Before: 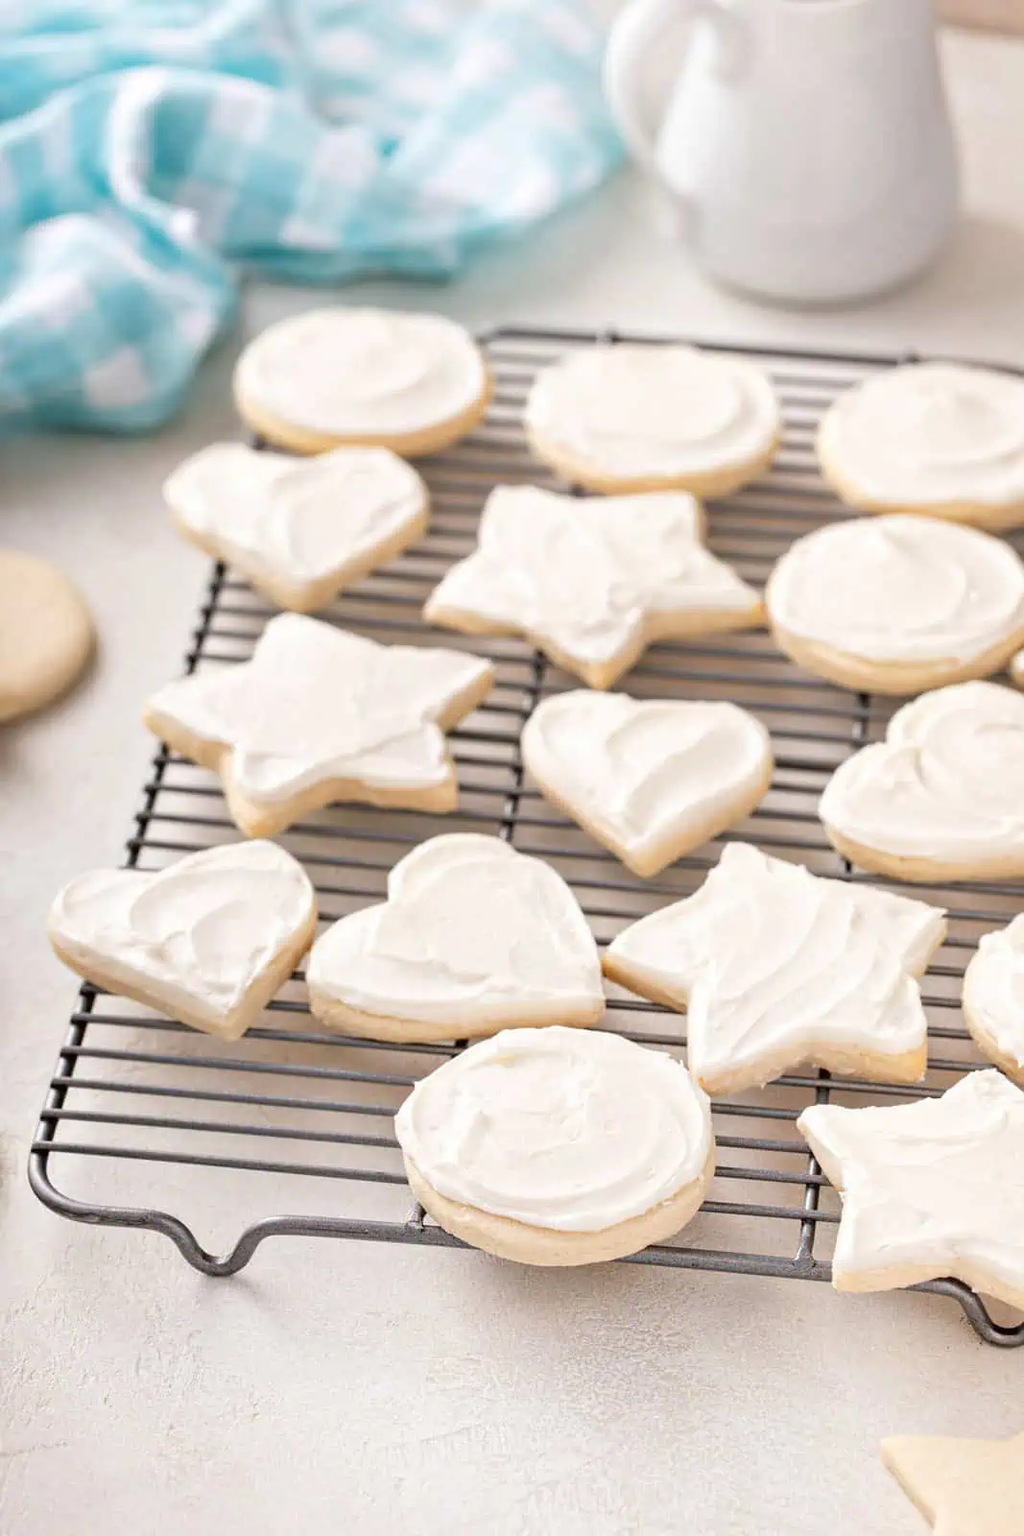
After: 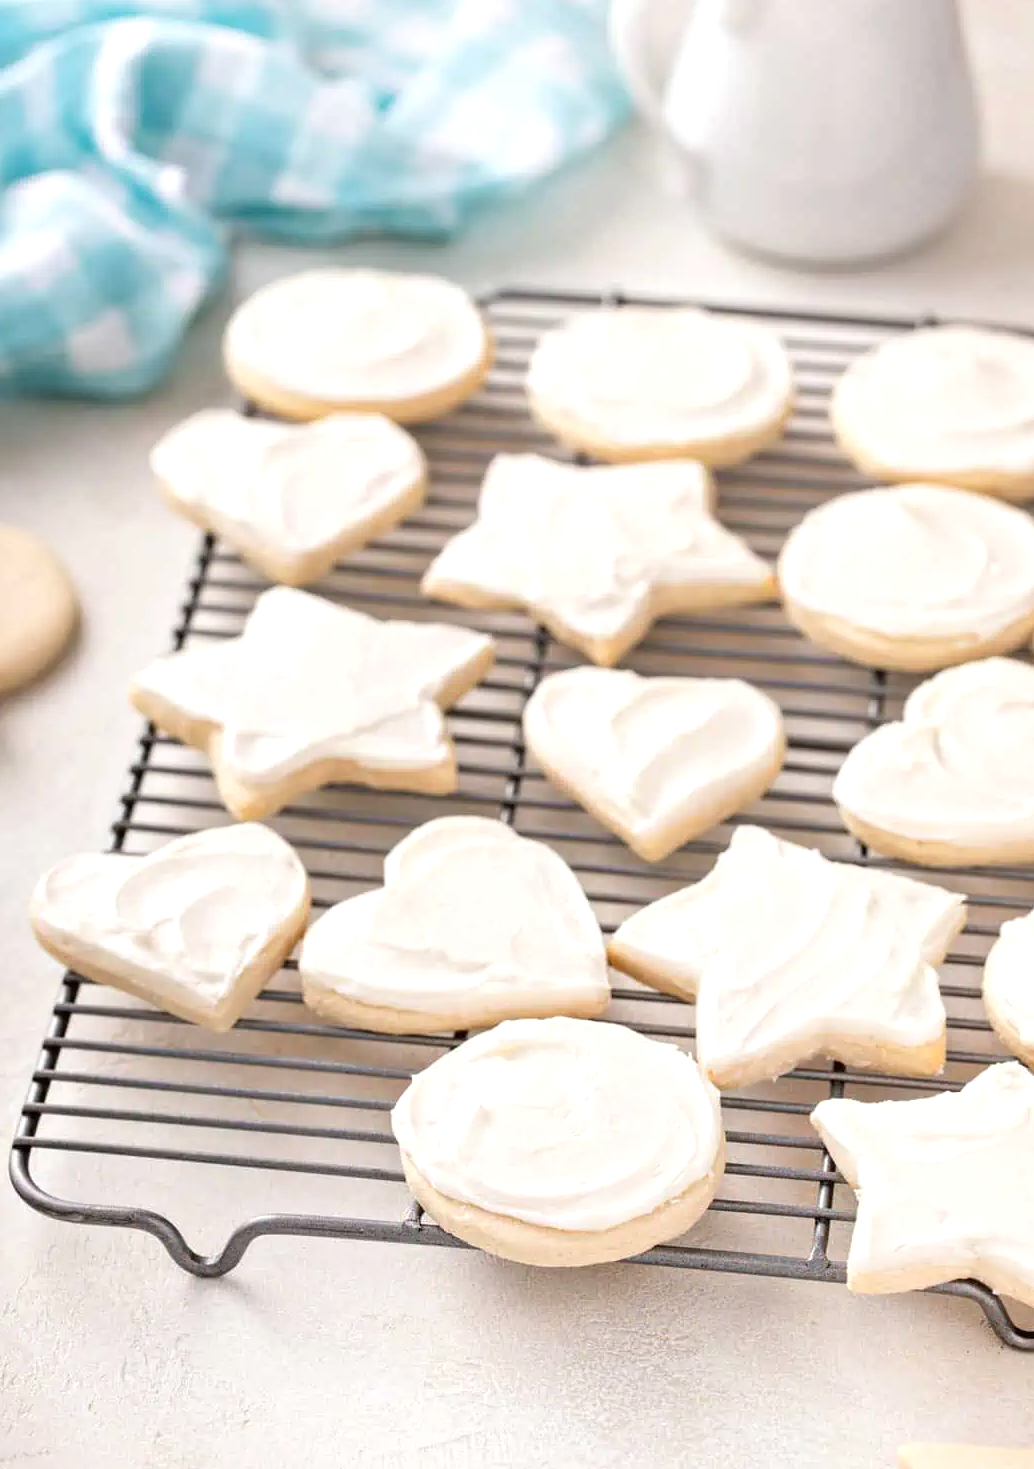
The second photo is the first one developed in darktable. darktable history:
exposure: exposure 0.191 EV, compensate highlight preservation false
crop: left 1.964%, top 3.251%, right 1.122%, bottom 4.933%
